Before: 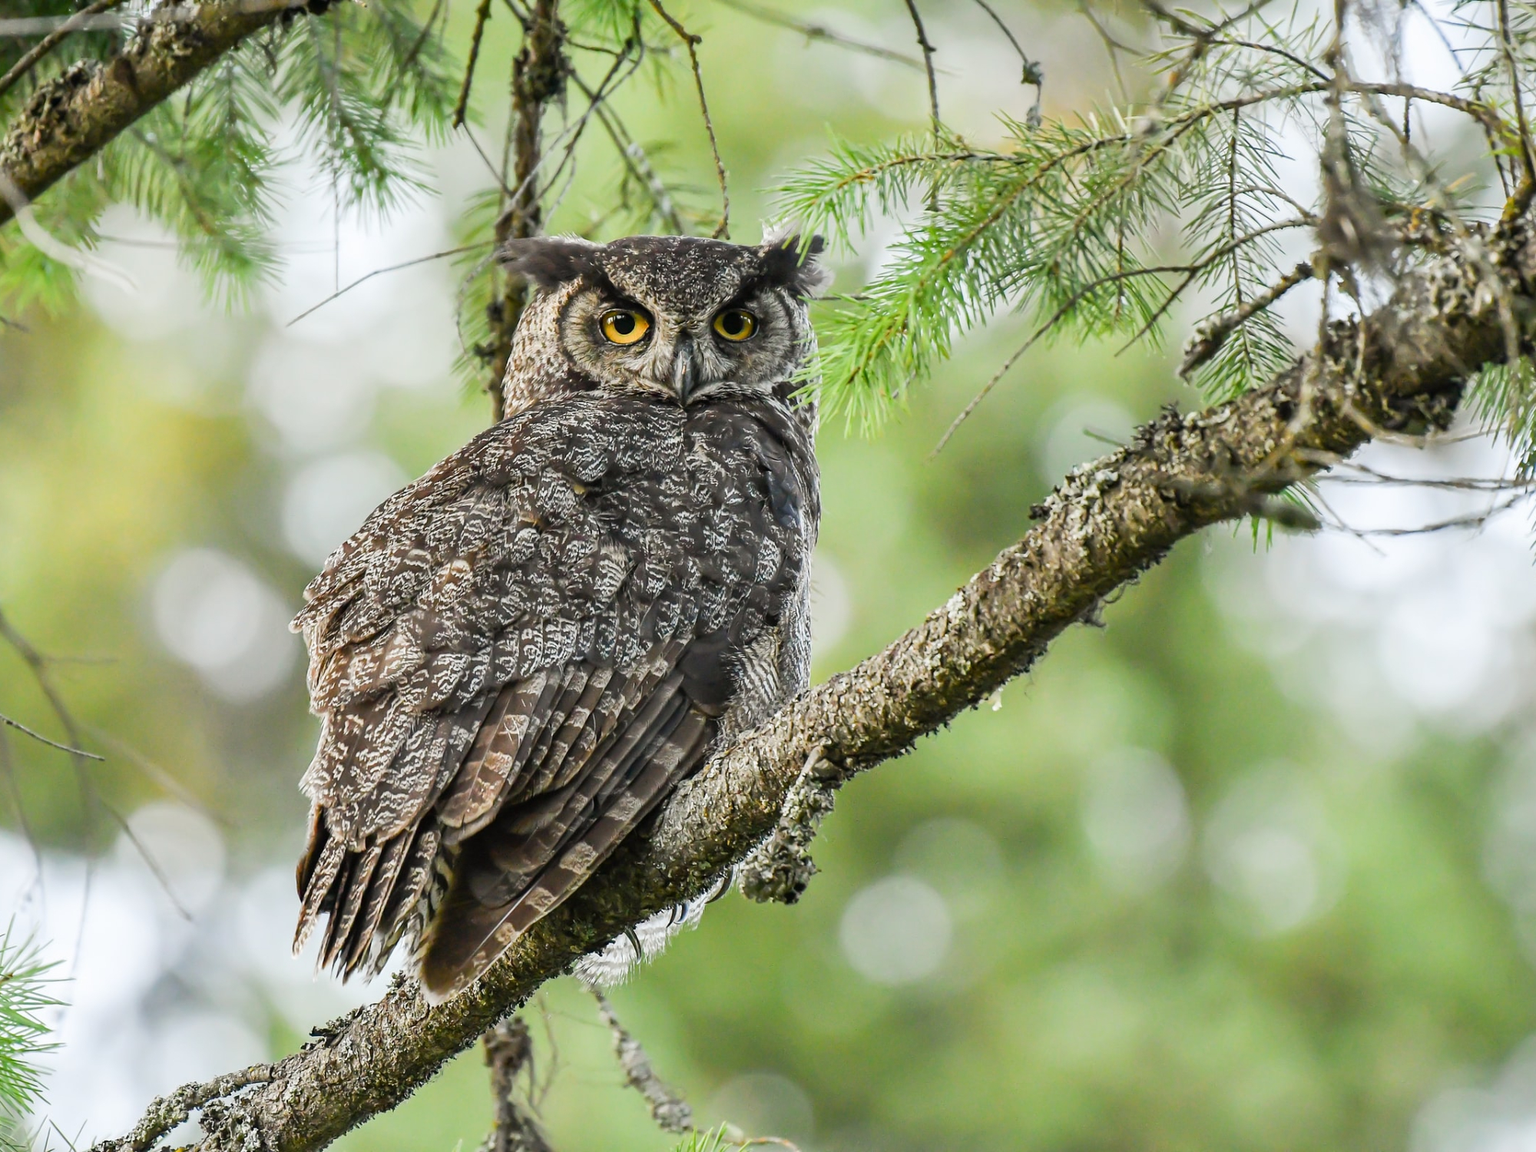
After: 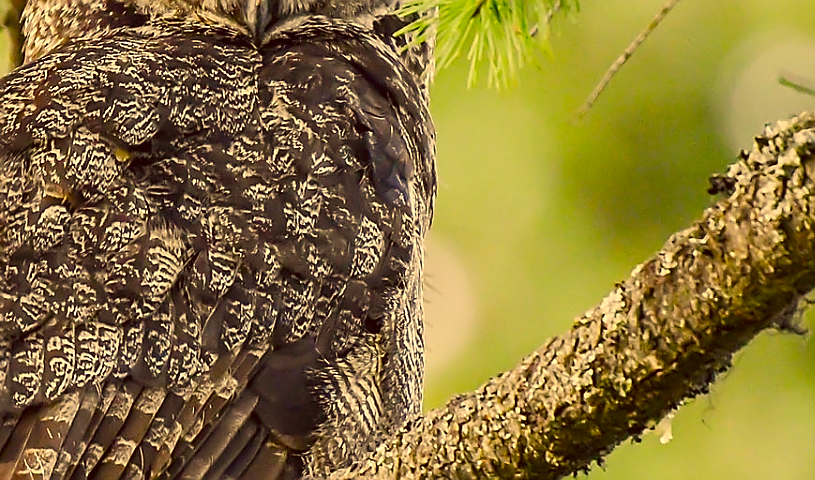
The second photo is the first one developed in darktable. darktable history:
color balance rgb: power › luminance -7.689%, power › chroma 1.108%, power › hue 217.88°, linear chroma grading › shadows 15.862%, perceptual saturation grading › global saturation 20%, perceptual saturation grading › highlights -25.422%, perceptual saturation grading › shadows 25.175%
sharpen: radius 1.414, amount 1.245, threshold 0.758
crop: left 31.628%, top 32.194%, right 27.573%, bottom 35.802%
color correction: highlights a* 10.06, highlights b* 39.34, shadows a* 14.51, shadows b* 3.37
